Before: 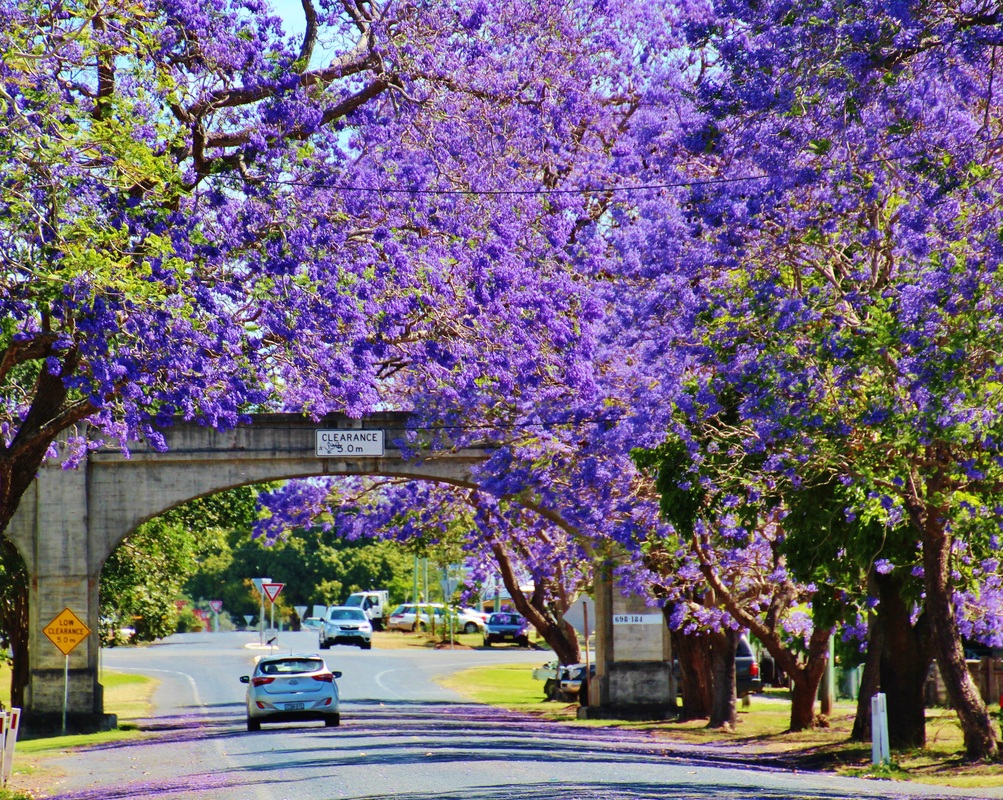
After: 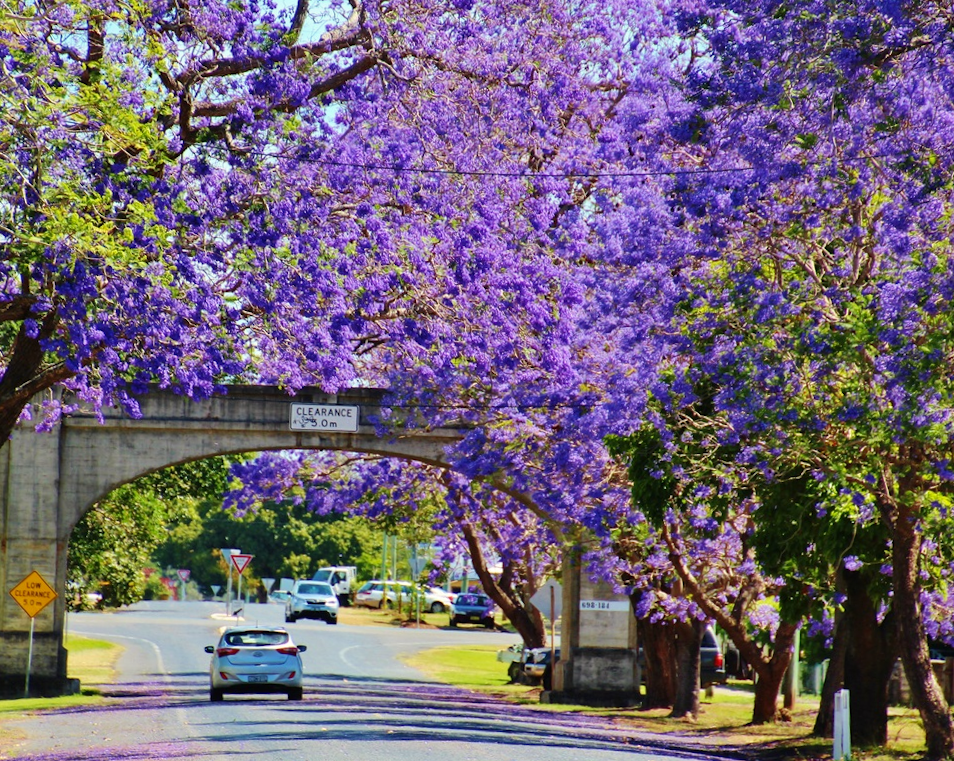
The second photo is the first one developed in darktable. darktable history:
color correction: highlights b* 3
crop and rotate: angle -2.38°
